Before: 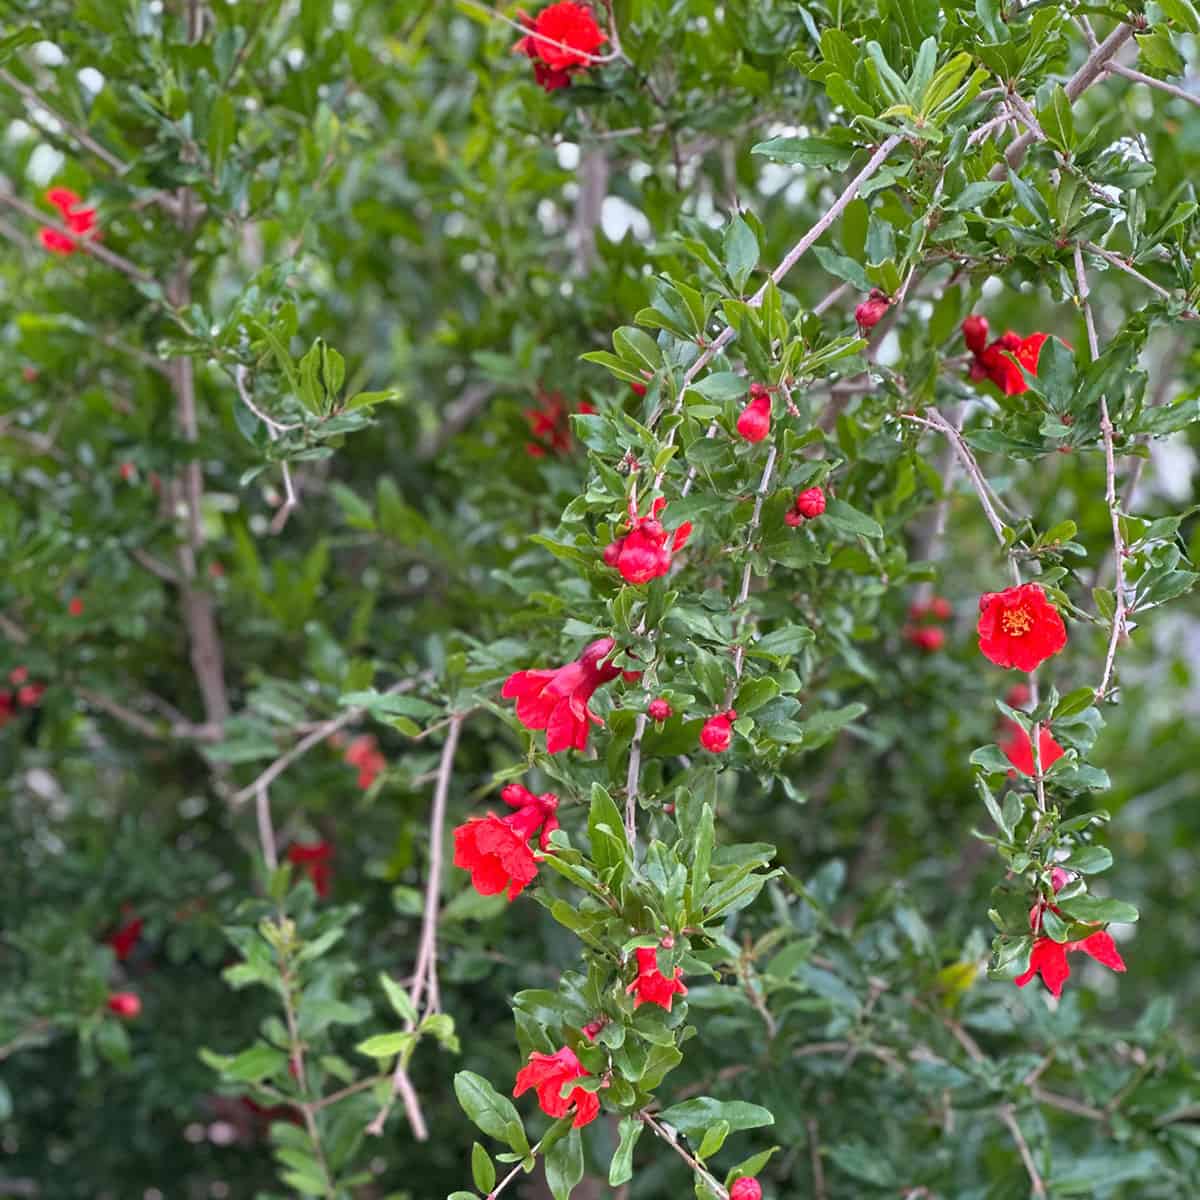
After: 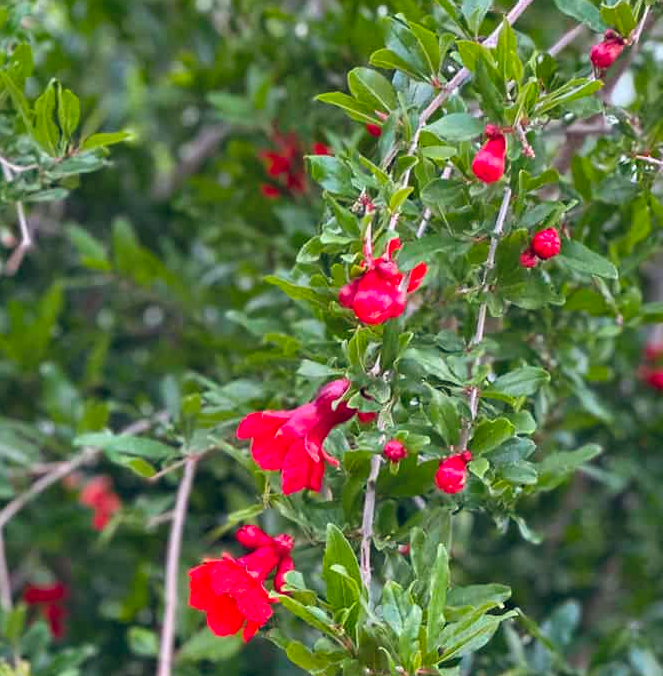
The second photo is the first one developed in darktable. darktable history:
contrast brightness saturation: contrast 0.097, brightness 0.017, saturation 0.024
color balance rgb: global offset › chroma 0.127%, global offset › hue 254.05°, perceptual saturation grading › global saturation 19.432%, global vibrance 14.616%
crop and rotate: left 22.111%, top 21.621%, right 22.586%, bottom 22.035%
